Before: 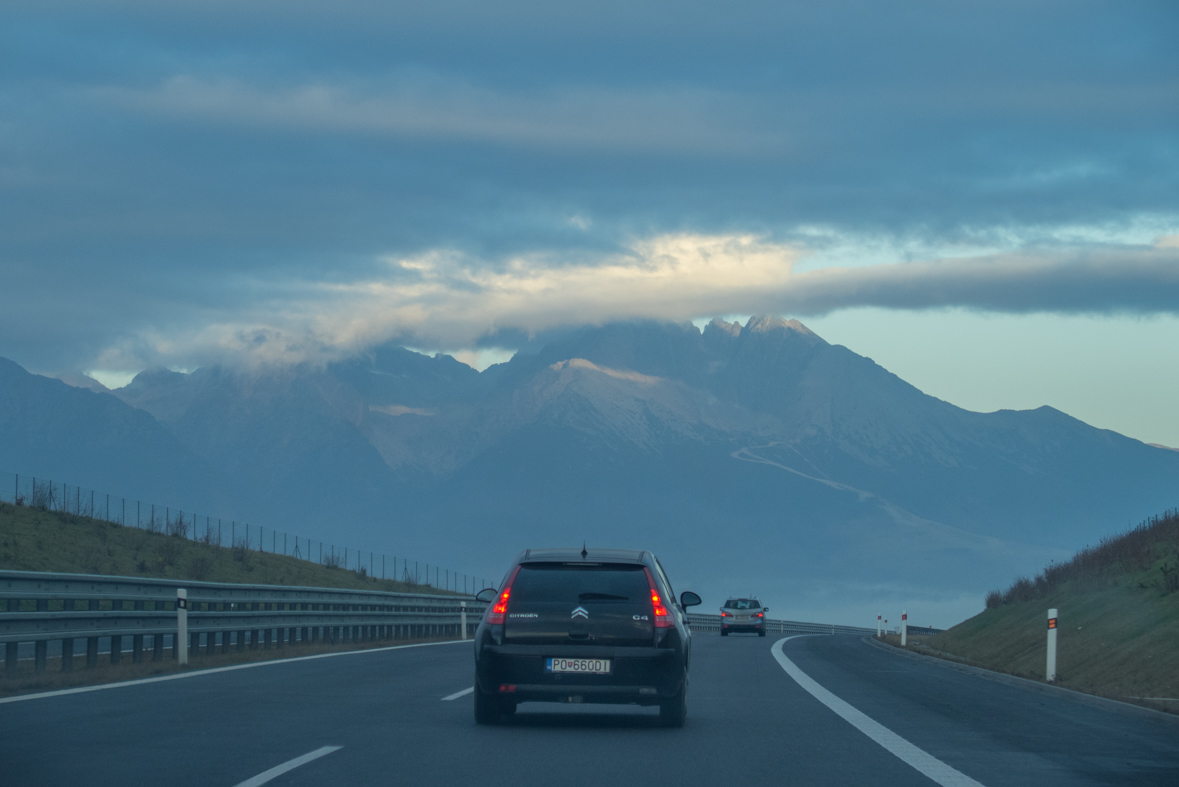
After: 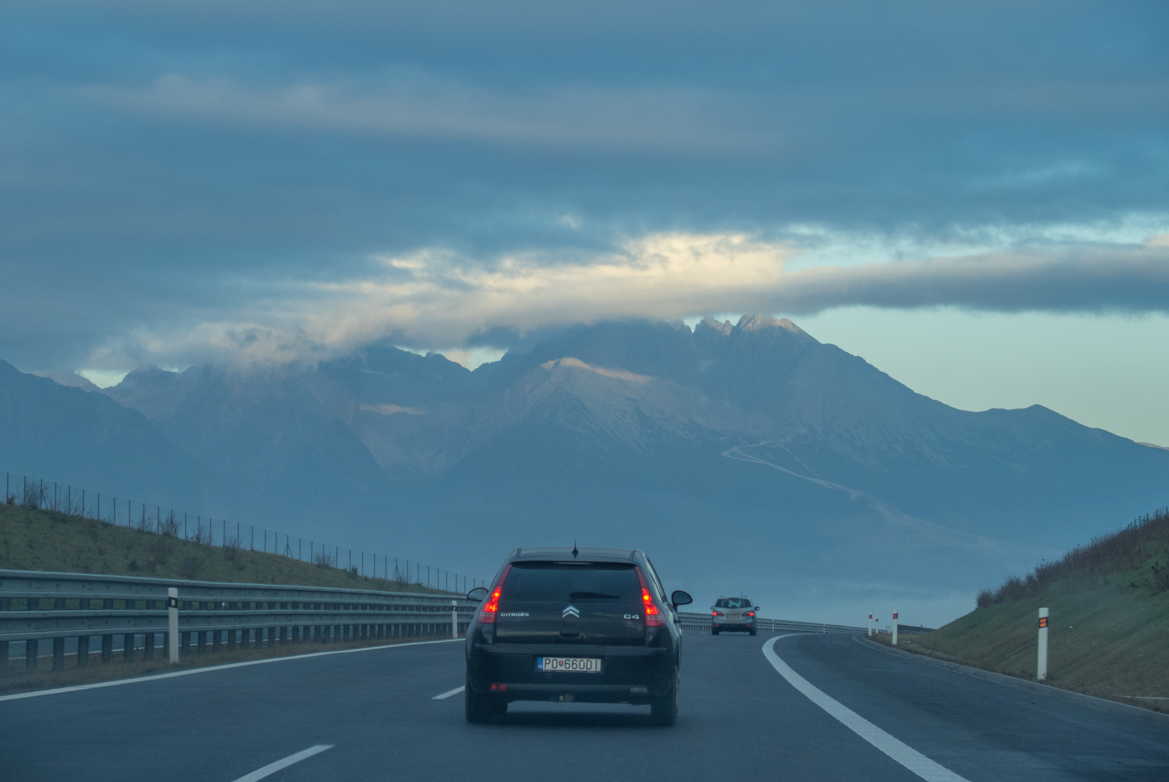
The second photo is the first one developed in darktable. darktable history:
crop and rotate: left 0.792%, top 0.314%, bottom 0.252%
shadows and highlights: radius 266.83, soften with gaussian
